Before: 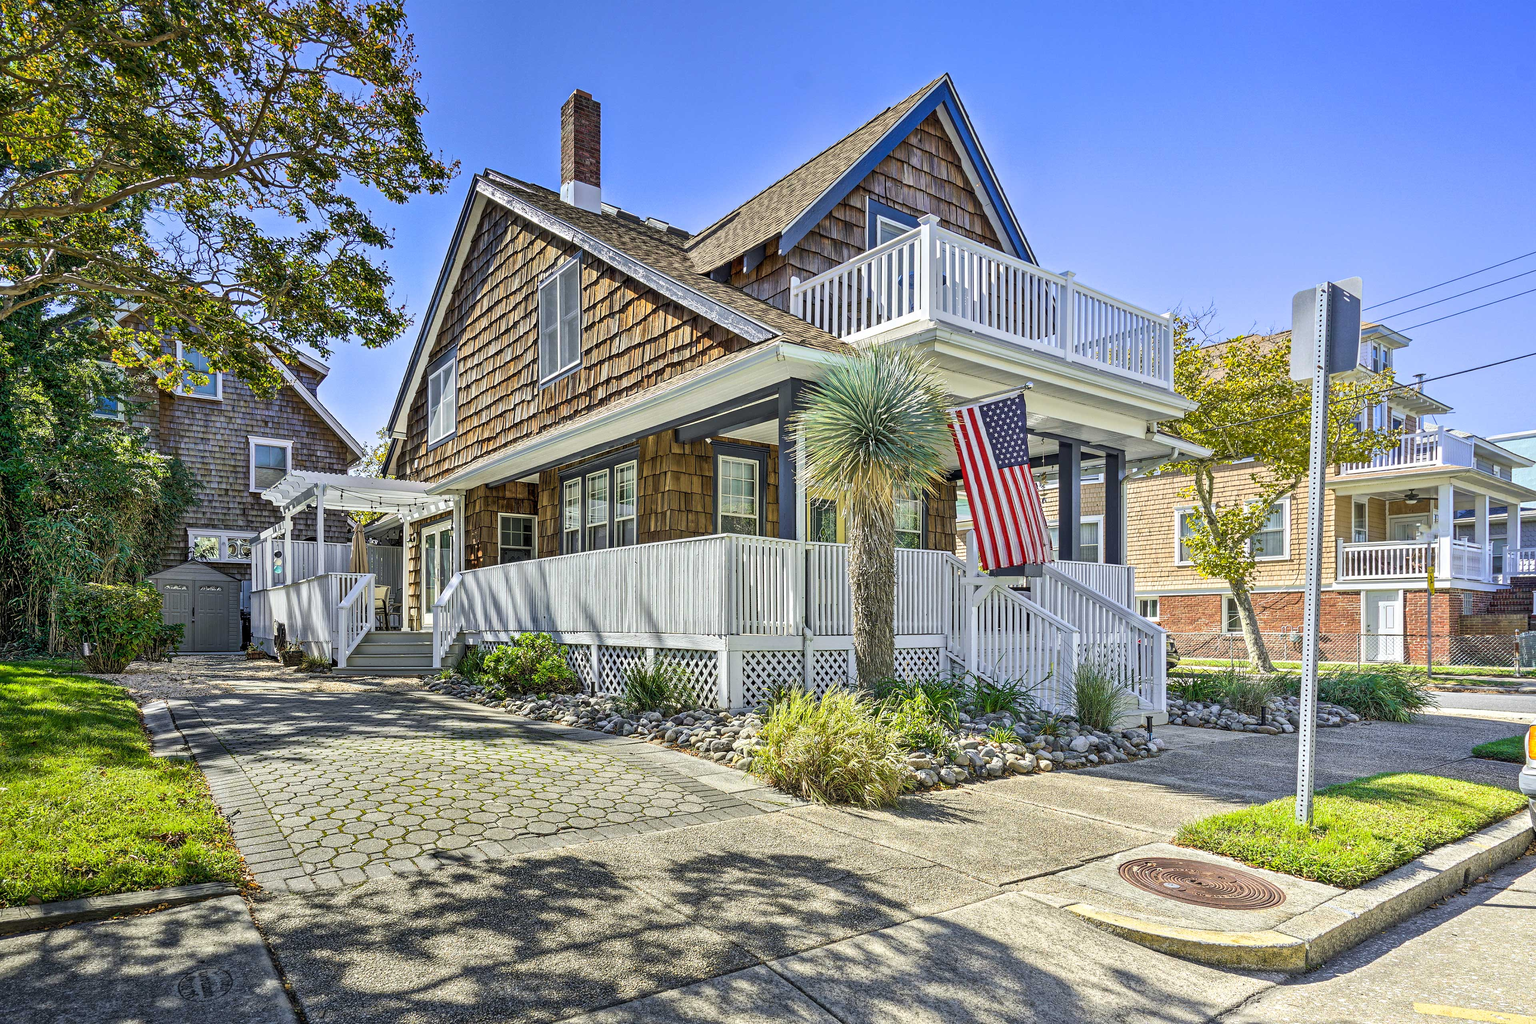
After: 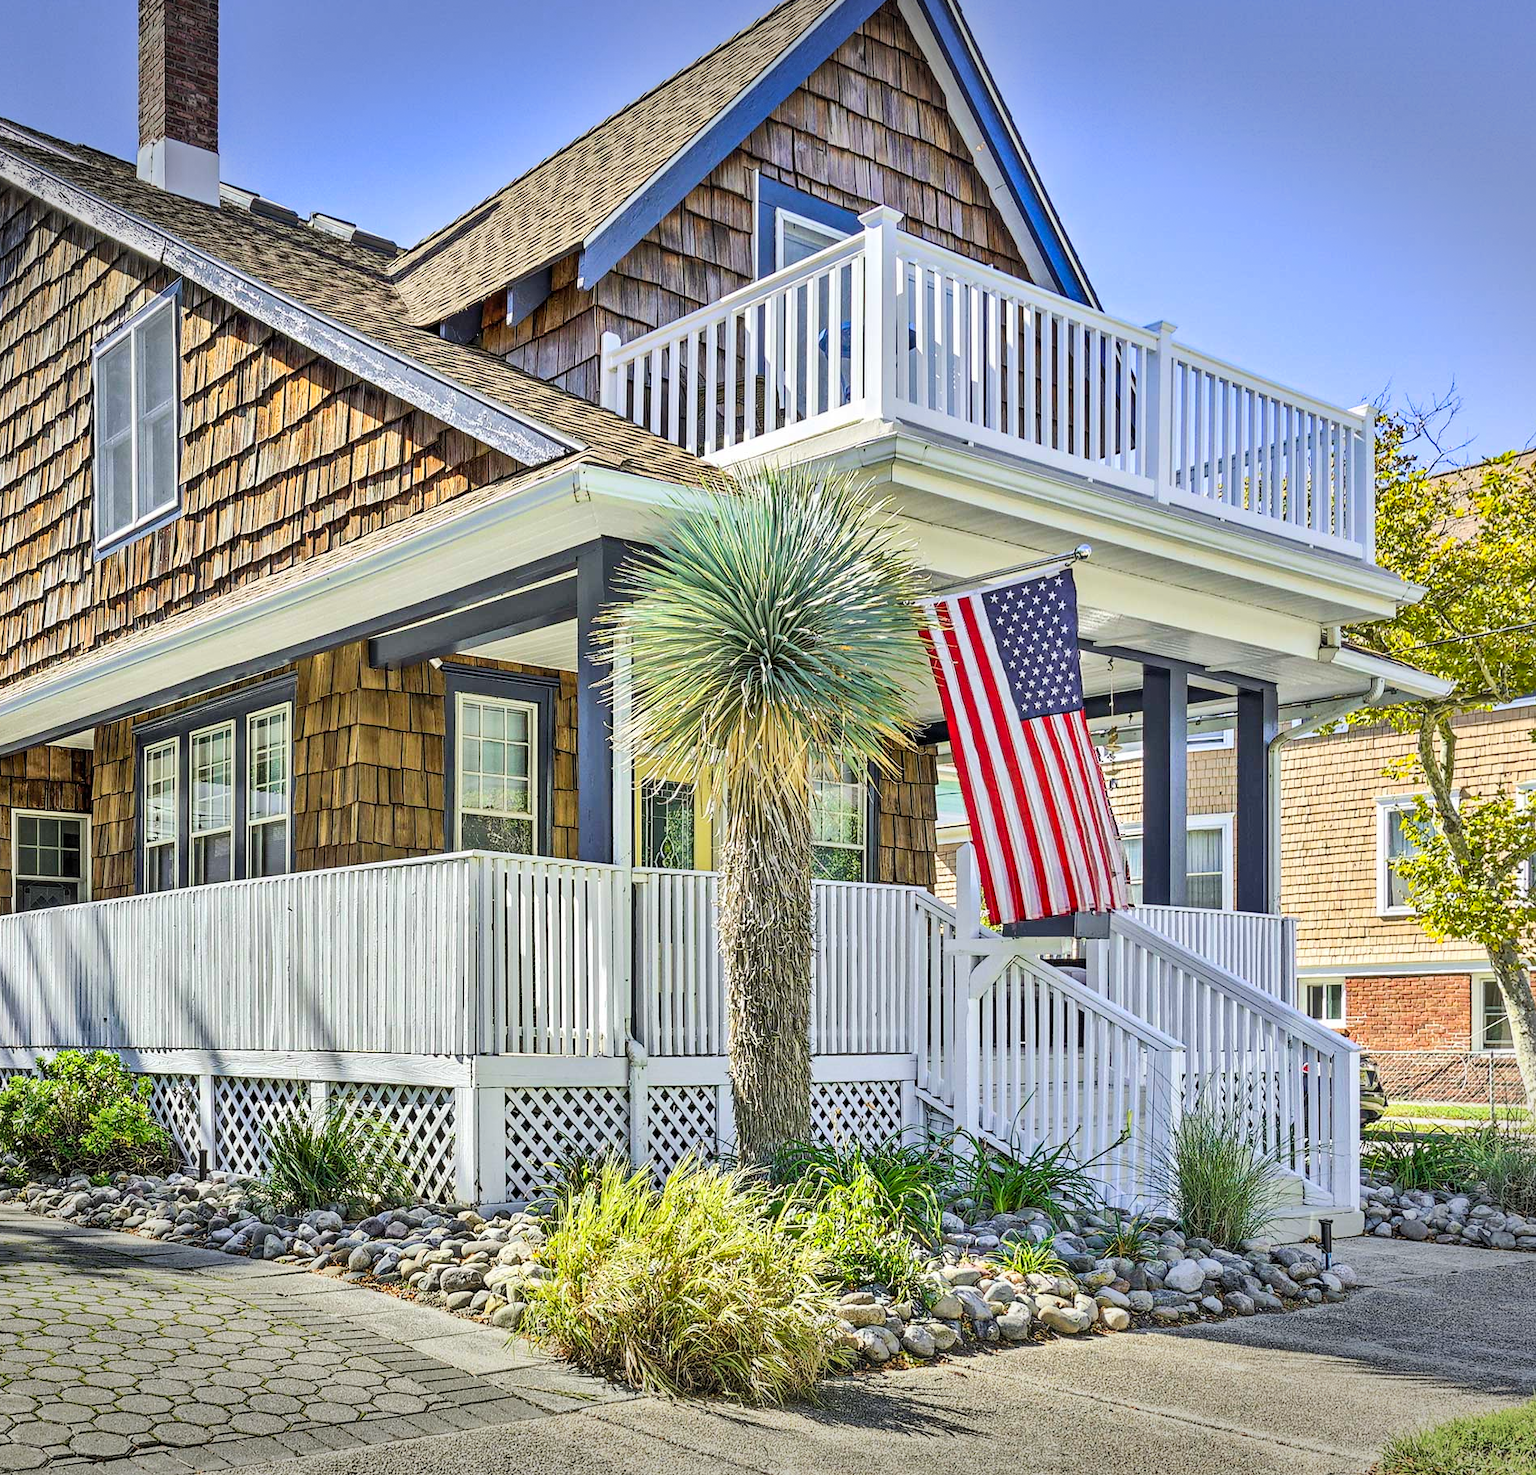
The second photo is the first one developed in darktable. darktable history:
crop: left 32.075%, top 10.976%, right 18.355%, bottom 17.596%
shadows and highlights: shadows 22.7, highlights -48.71, soften with gaussian
vignetting: fall-off start 100%, brightness -0.406, saturation -0.3, width/height ratio 1.324, dithering 8-bit output, unbound false
tone curve: curves: ch0 [(0, 0) (0.526, 0.642) (1, 1)], color space Lab, linked channels, preserve colors none
